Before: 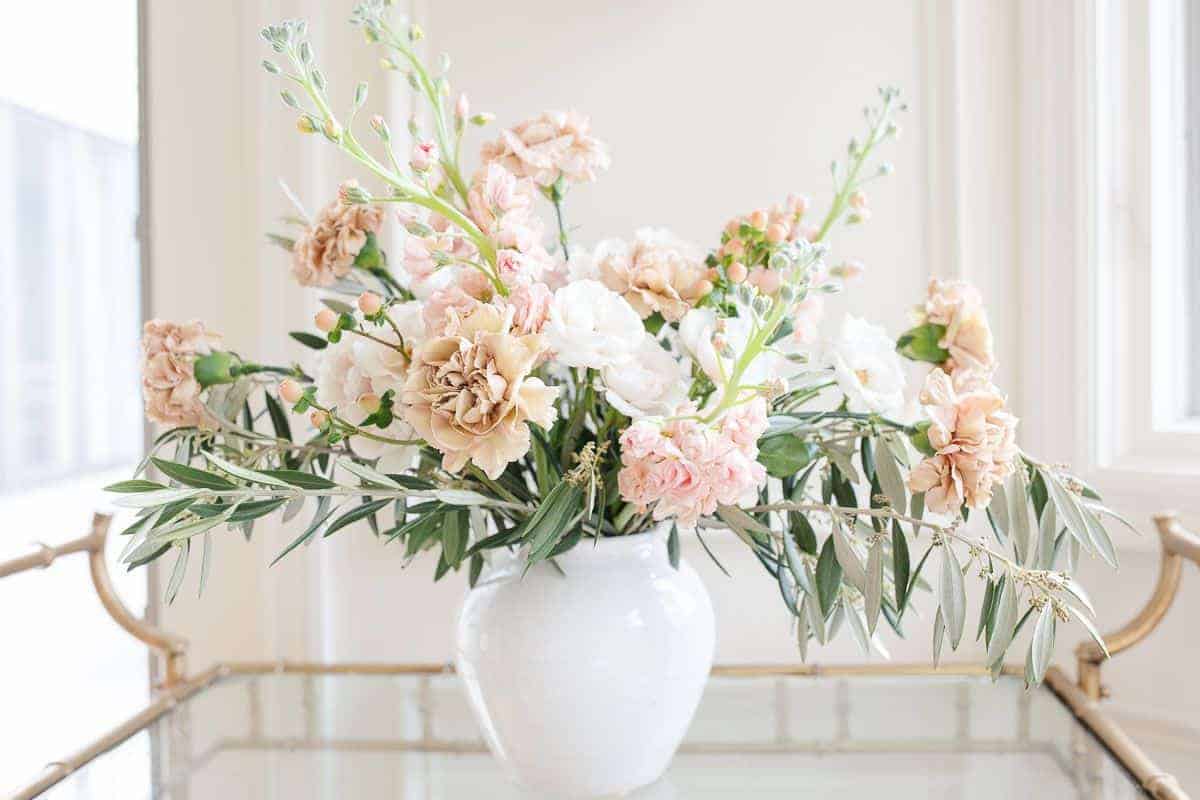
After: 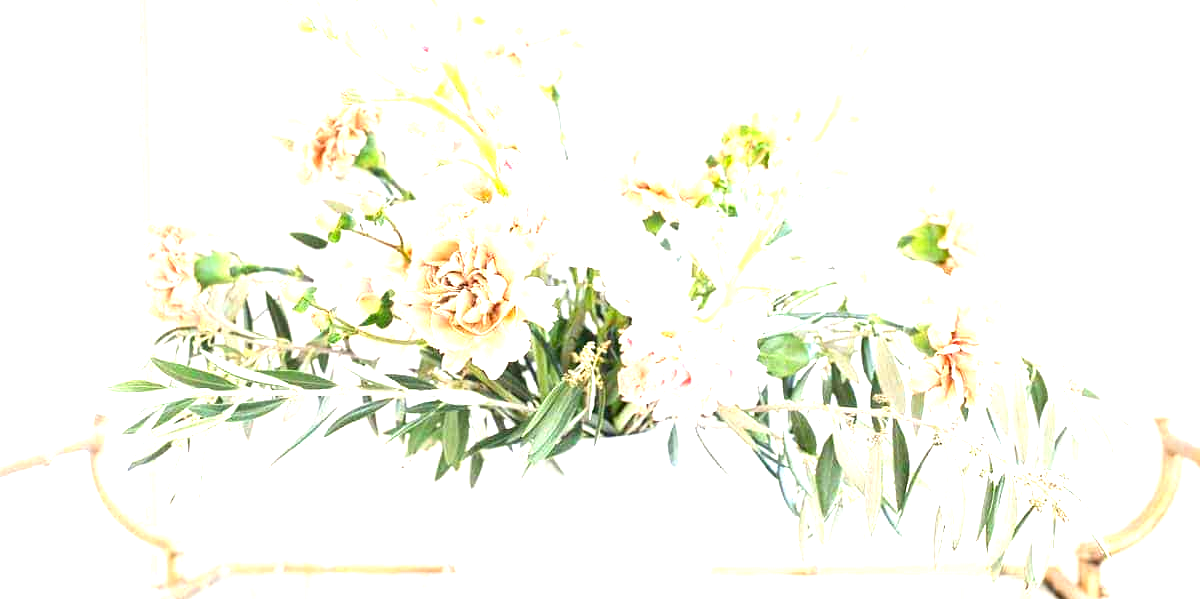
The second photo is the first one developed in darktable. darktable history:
exposure: black level correction 0, exposure 1.392 EV, compensate highlight preservation false
contrast brightness saturation: contrast 0.037, saturation 0.156
crop and rotate: top 12.601%, bottom 12.403%
shadows and highlights: shadows 11.36, white point adjustment 1.32, highlights -1.25, soften with gaussian
